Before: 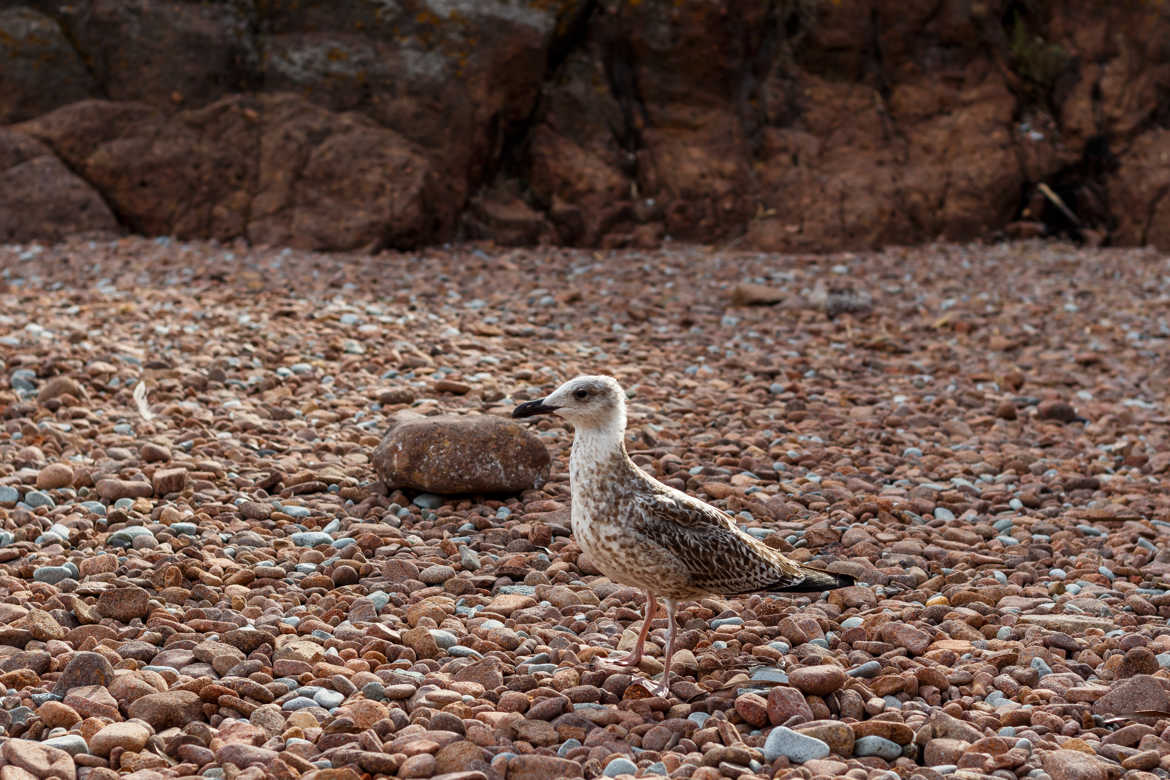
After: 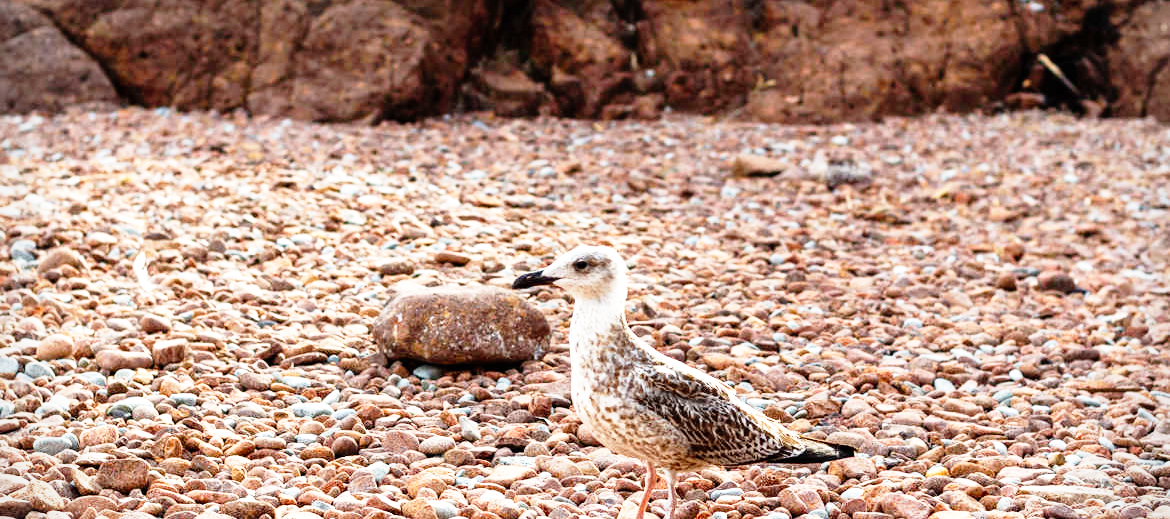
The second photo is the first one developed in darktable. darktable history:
crop: top 16.644%, bottom 16.738%
exposure: black level correction 0, exposure 0.5 EV, compensate highlight preservation false
base curve: curves: ch0 [(0, 0) (0.012, 0.01) (0.073, 0.168) (0.31, 0.711) (0.645, 0.957) (1, 1)], preserve colors none
vignetting: fall-off start 89.53%, fall-off radius 43.3%, brightness -0.289, width/height ratio 1.16
